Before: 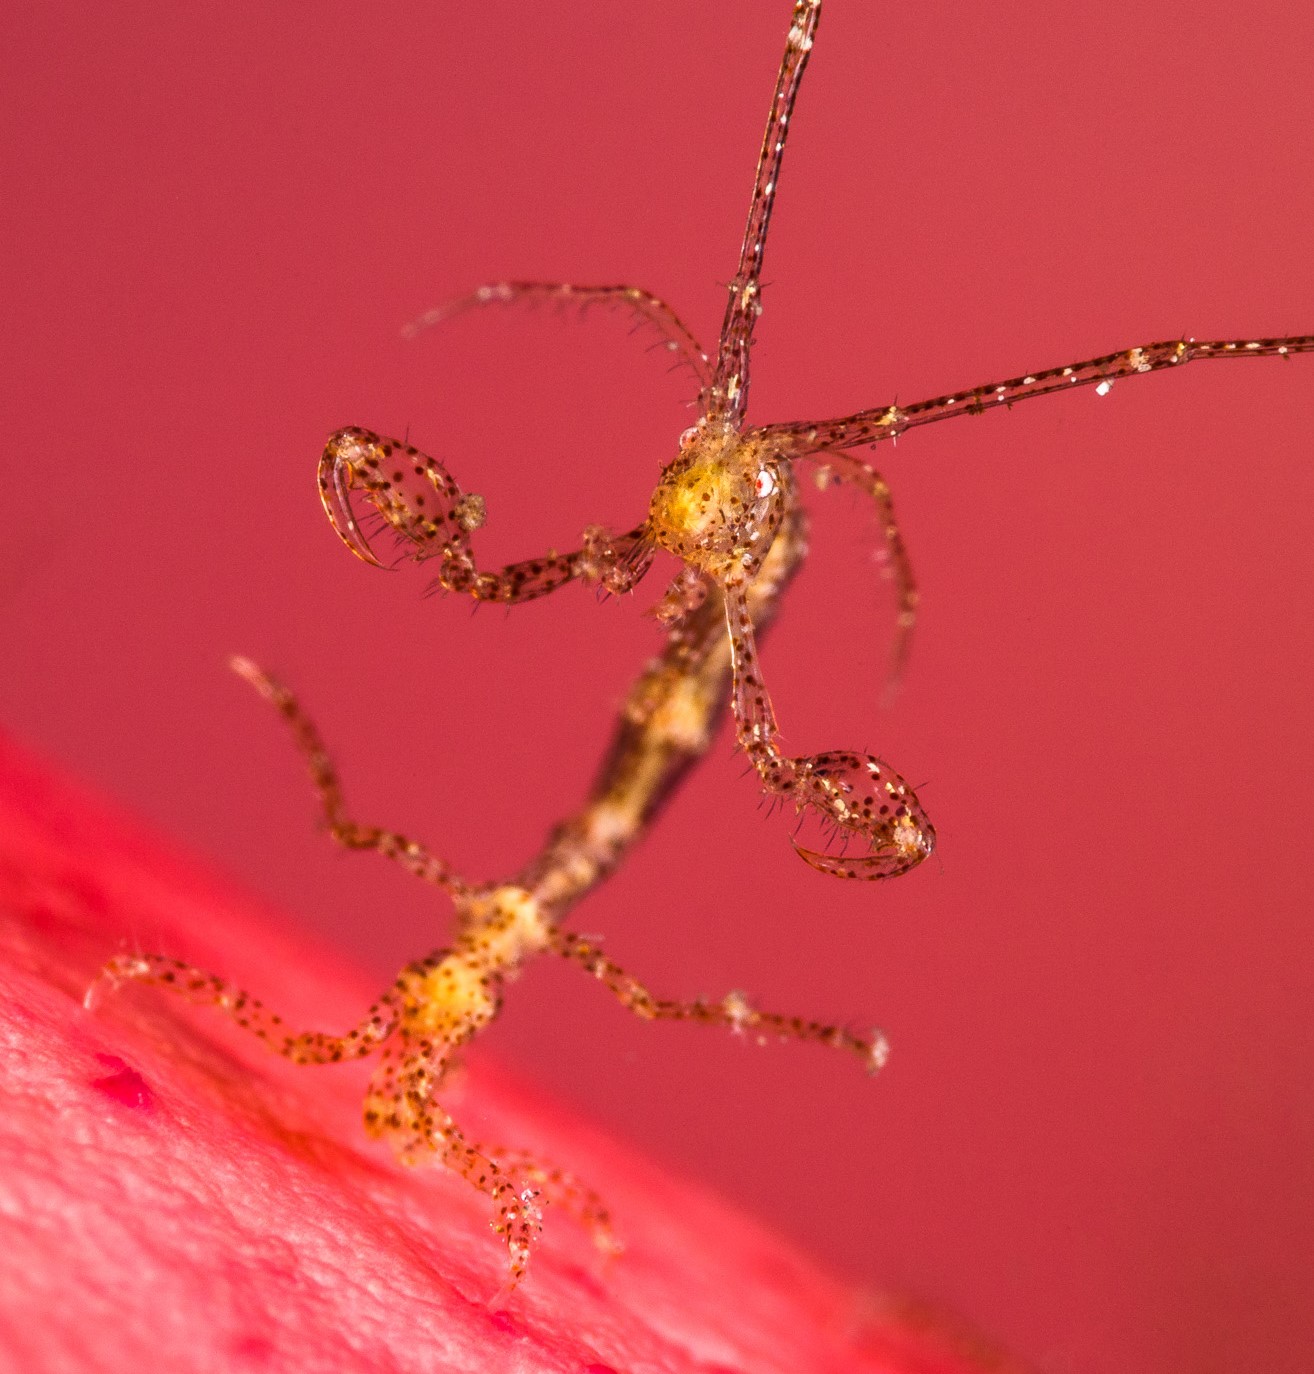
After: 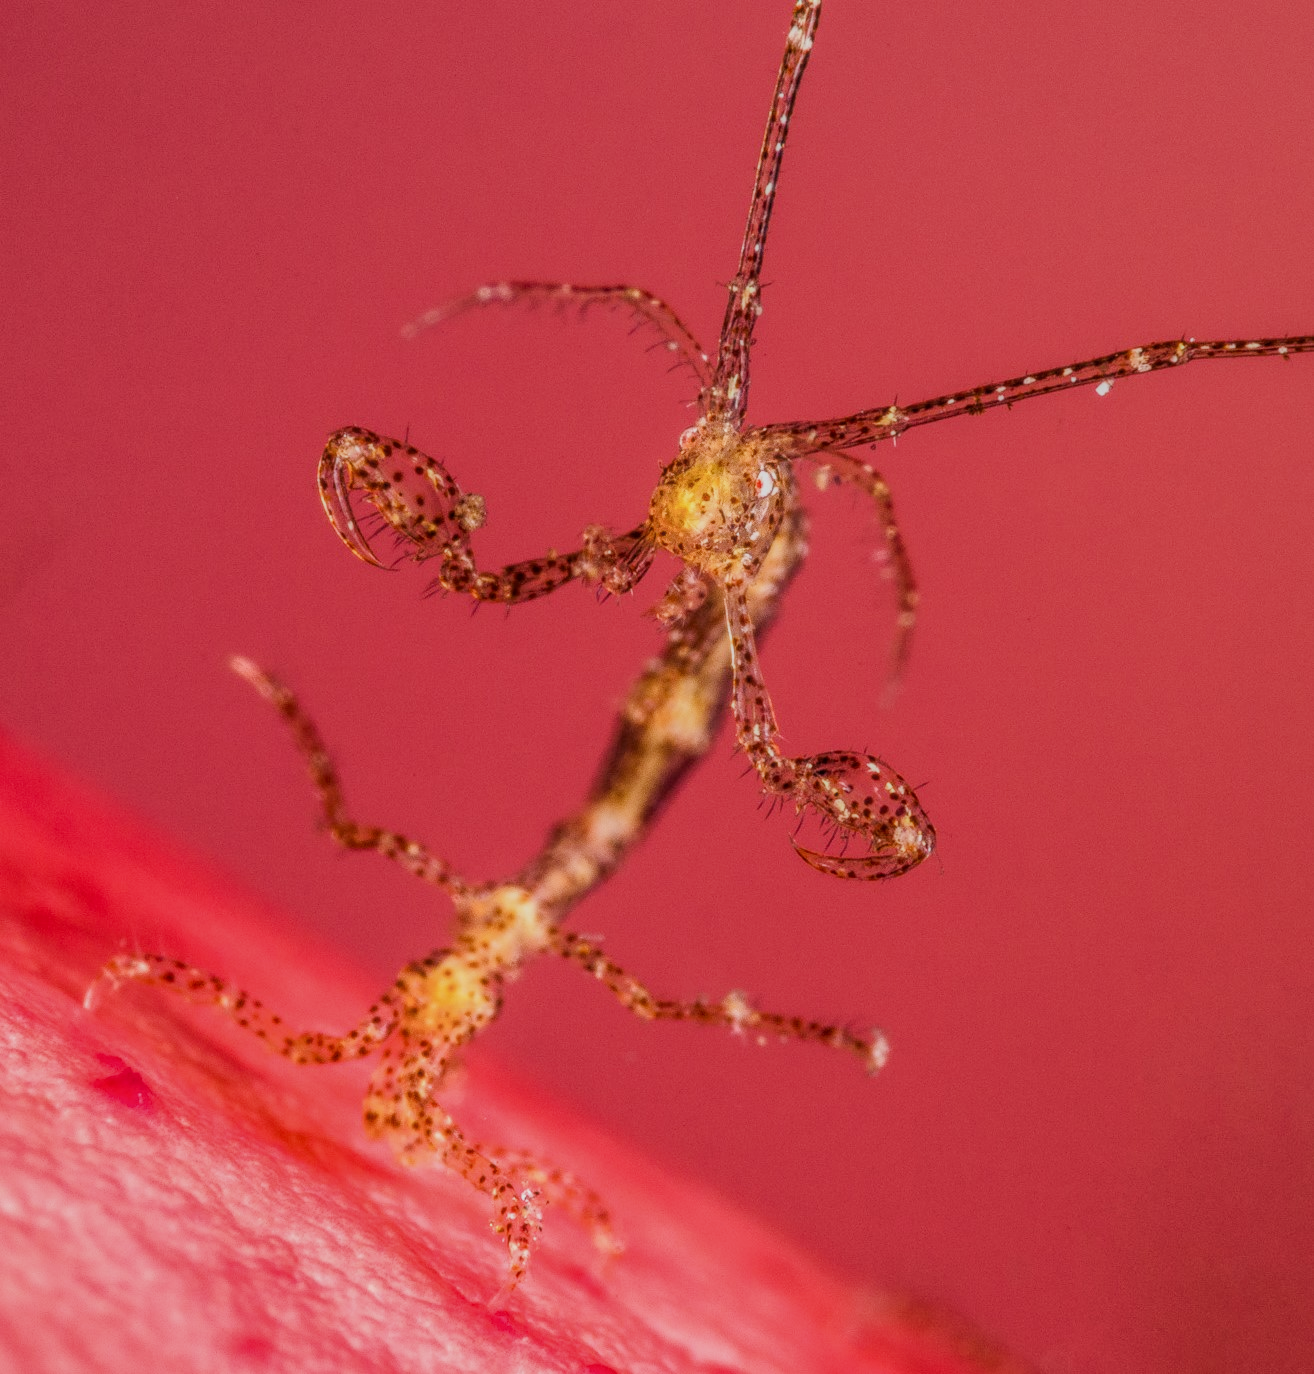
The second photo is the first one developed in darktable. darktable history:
filmic rgb: black relative exposure -7.65 EV, white relative exposure 4.56 EV, hardness 3.61
local contrast: highlights 66%, shadows 33%, detail 166%, midtone range 0.2
